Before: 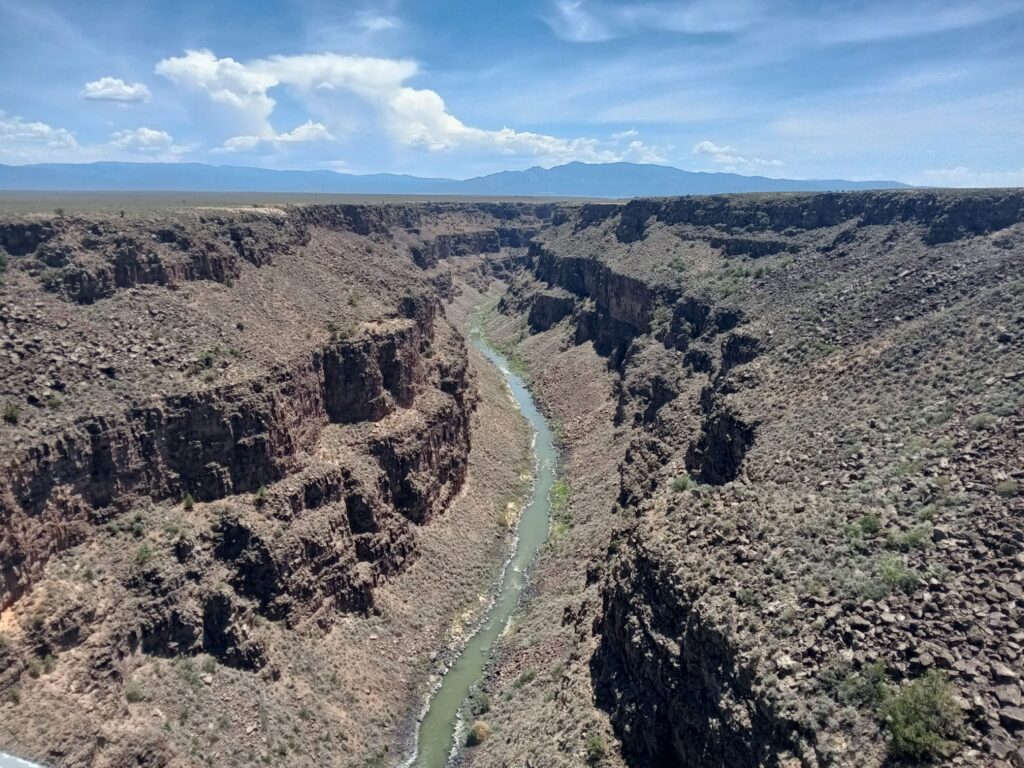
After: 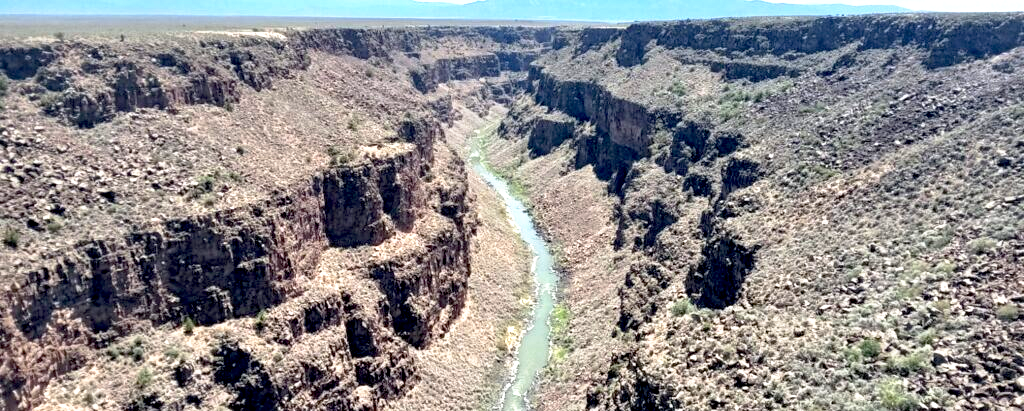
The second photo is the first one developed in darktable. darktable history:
crop and rotate: top 23.043%, bottom 23.437%
base curve: curves: ch0 [(0.017, 0) (0.425, 0.441) (0.844, 0.933) (1, 1)], preserve colors none
exposure: black level correction 0, exposure 1.015 EV, compensate exposure bias true, compensate highlight preservation false
